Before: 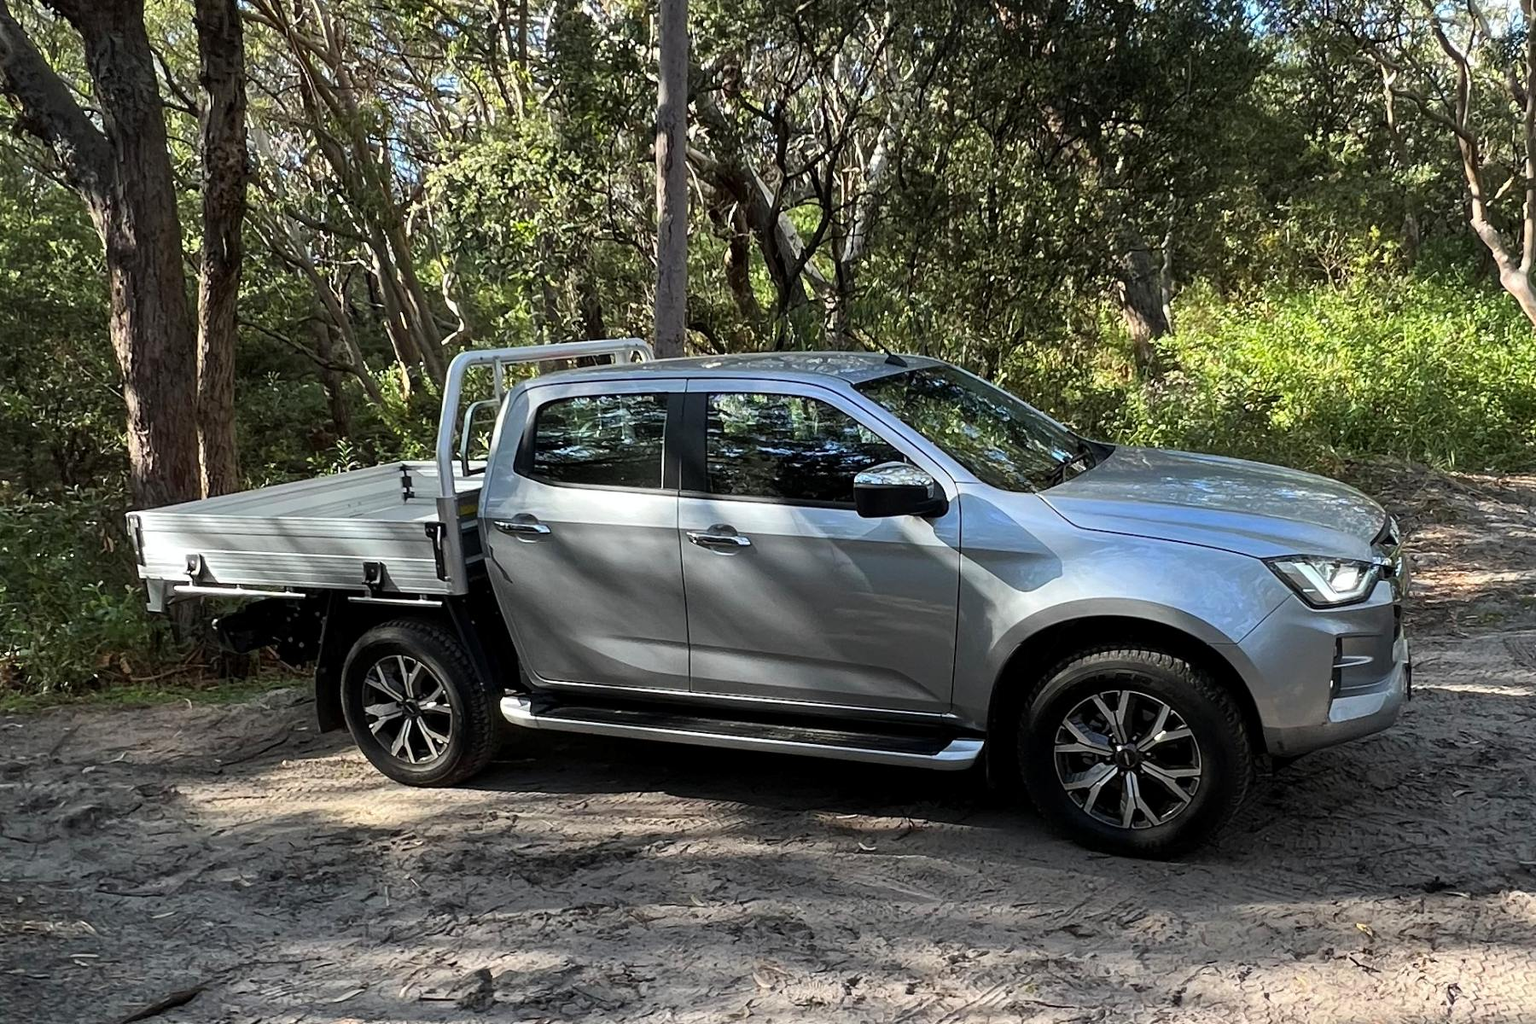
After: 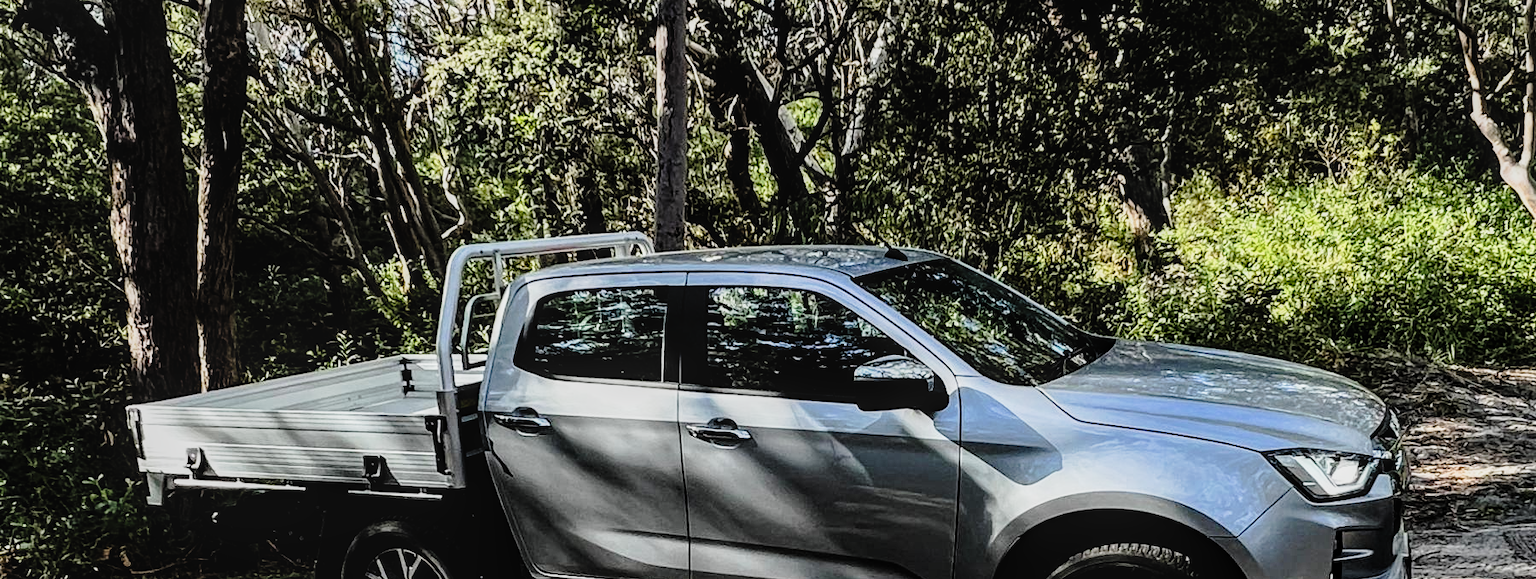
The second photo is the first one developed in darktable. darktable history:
local contrast: on, module defaults
filmic rgb: black relative exposure -5.09 EV, white relative exposure 3.54 EV, threshold 2.98 EV, hardness 3.18, contrast 1.516, highlights saturation mix -49.83%, enable highlight reconstruction true
tone curve: curves: ch0 [(0.003, 0.015) (0.104, 0.07) (0.236, 0.218) (0.401, 0.443) (0.495, 0.55) (0.65, 0.68) (0.832, 0.858) (1, 0.977)]; ch1 [(0, 0) (0.161, 0.092) (0.35, 0.33) (0.379, 0.401) (0.45, 0.466) (0.489, 0.499) (0.55, 0.56) (0.621, 0.615) (0.718, 0.734) (1, 1)]; ch2 [(0, 0) (0.369, 0.427) (0.44, 0.434) (0.502, 0.501) (0.557, 0.55) (0.586, 0.59) (1, 1)], preserve colors none
crop and rotate: top 10.479%, bottom 32.904%
